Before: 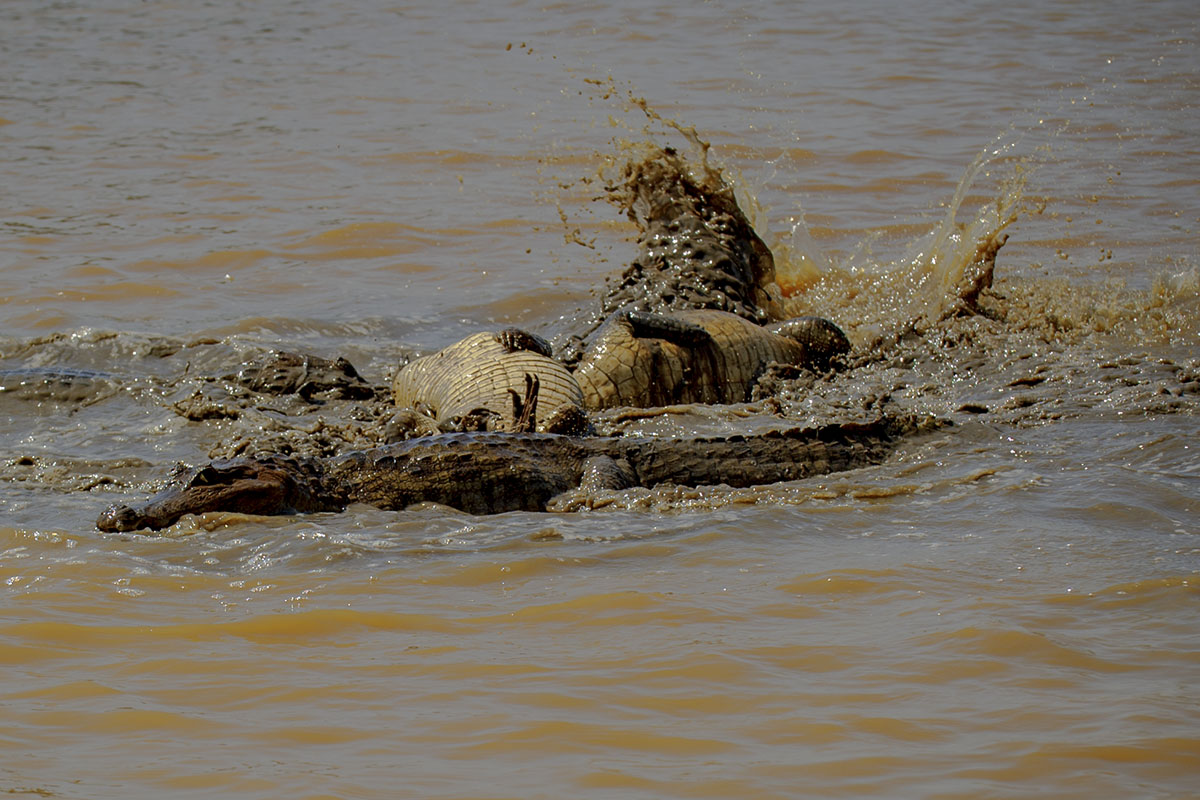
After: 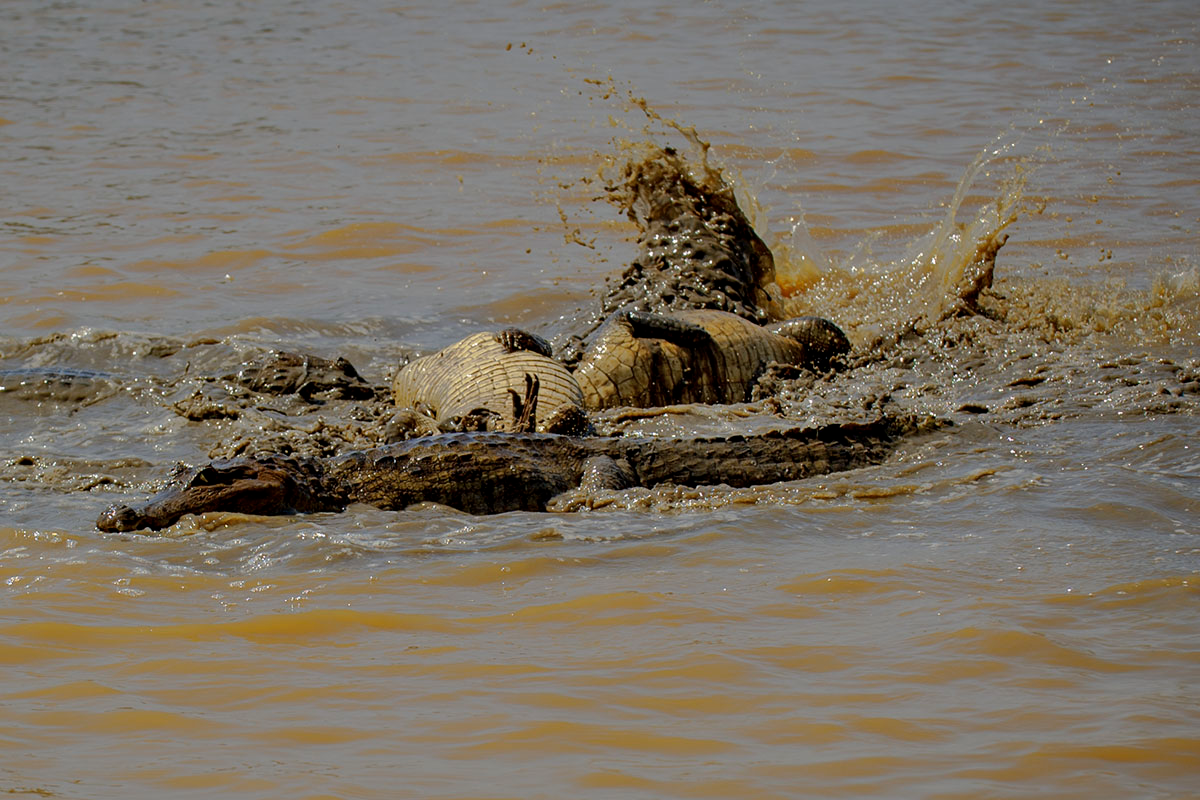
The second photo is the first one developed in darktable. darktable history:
shadows and highlights: soften with gaussian
color contrast: green-magenta contrast 0.81
